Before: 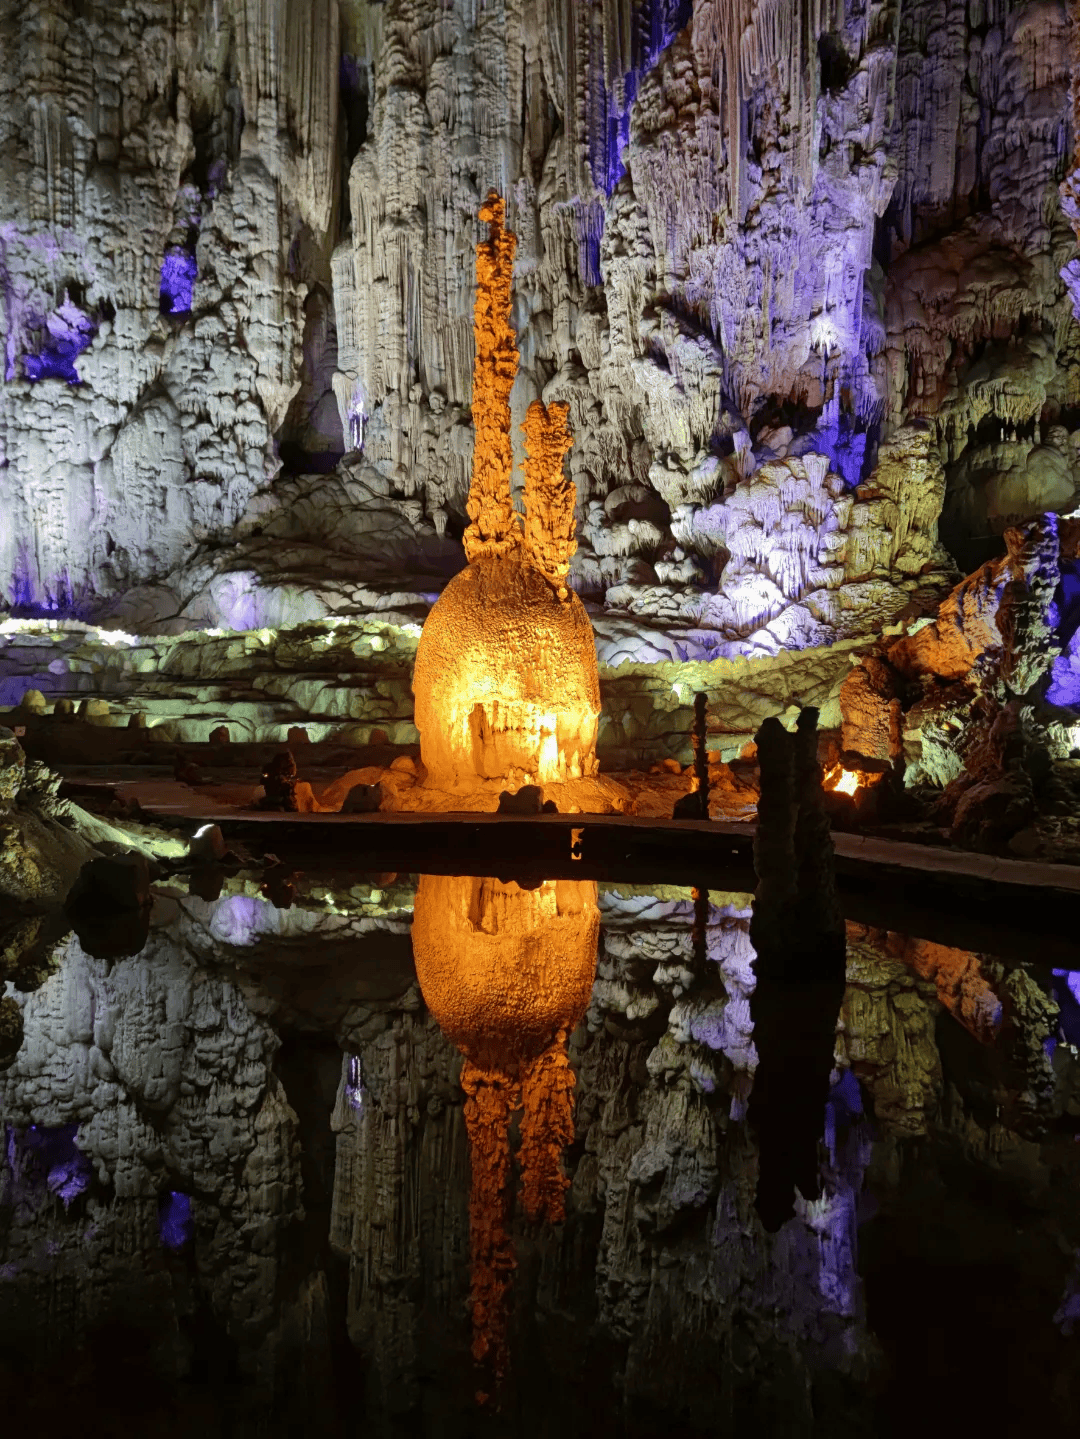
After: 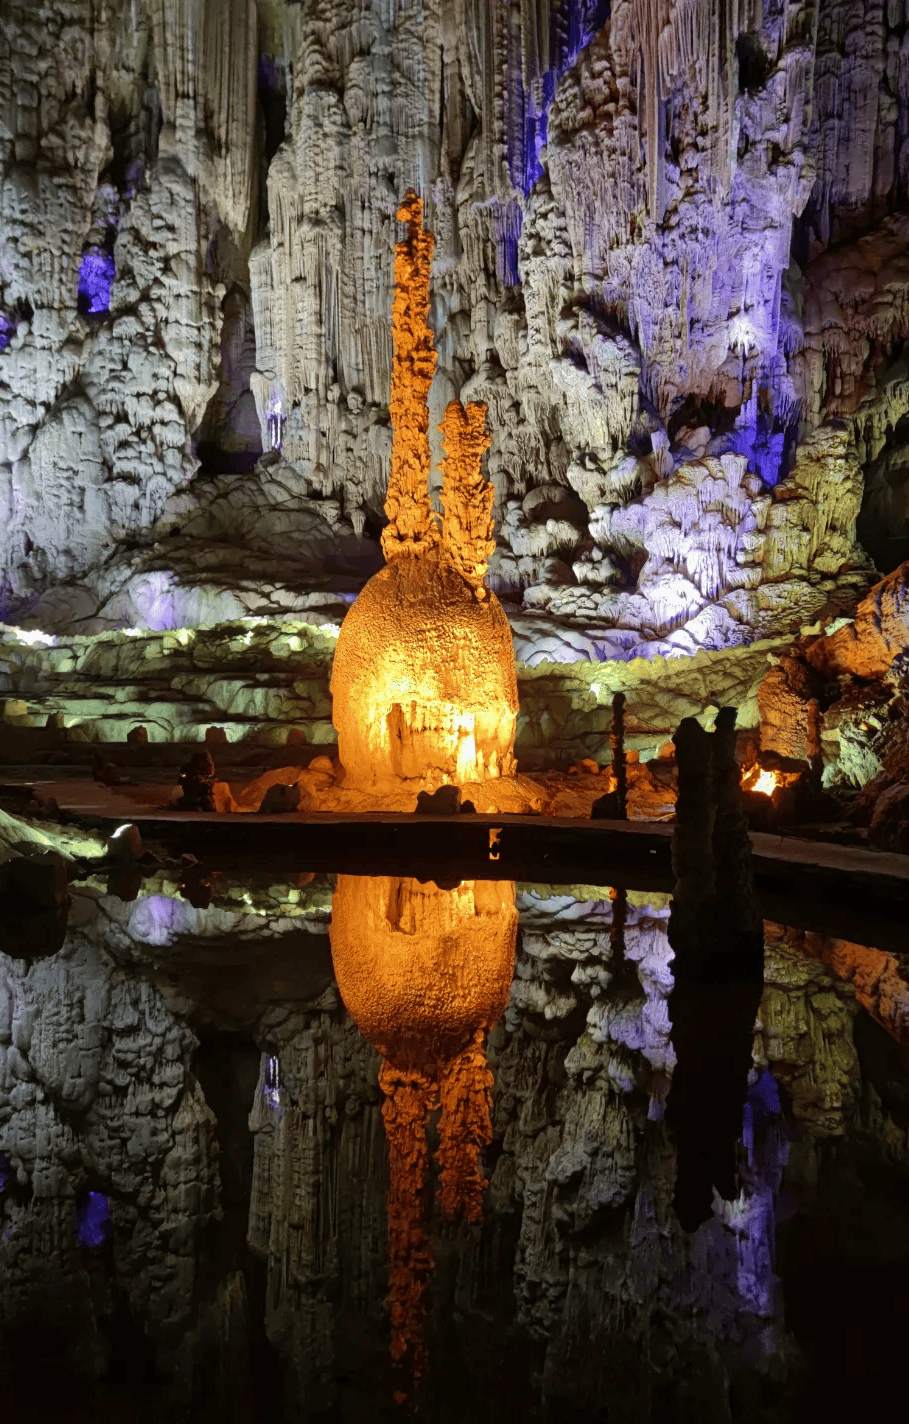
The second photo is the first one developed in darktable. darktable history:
color zones: curves: ch0 [(0, 0.5) (0.143, 0.5) (0.286, 0.5) (0.429, 0.5) (0.571, 0.5) (0.714, 0.476) (0.857, 0.5) (1, 0.5)]; ch2 [(0, 0.5) (0.143, 0.5) (0.286, 0.5) (0.429, 0.5) (0.571, 0.5) (0.714, 0.487) (0.857, 0.5) (1, 0.5)]
crop: left 7.598%, right 7.873%
